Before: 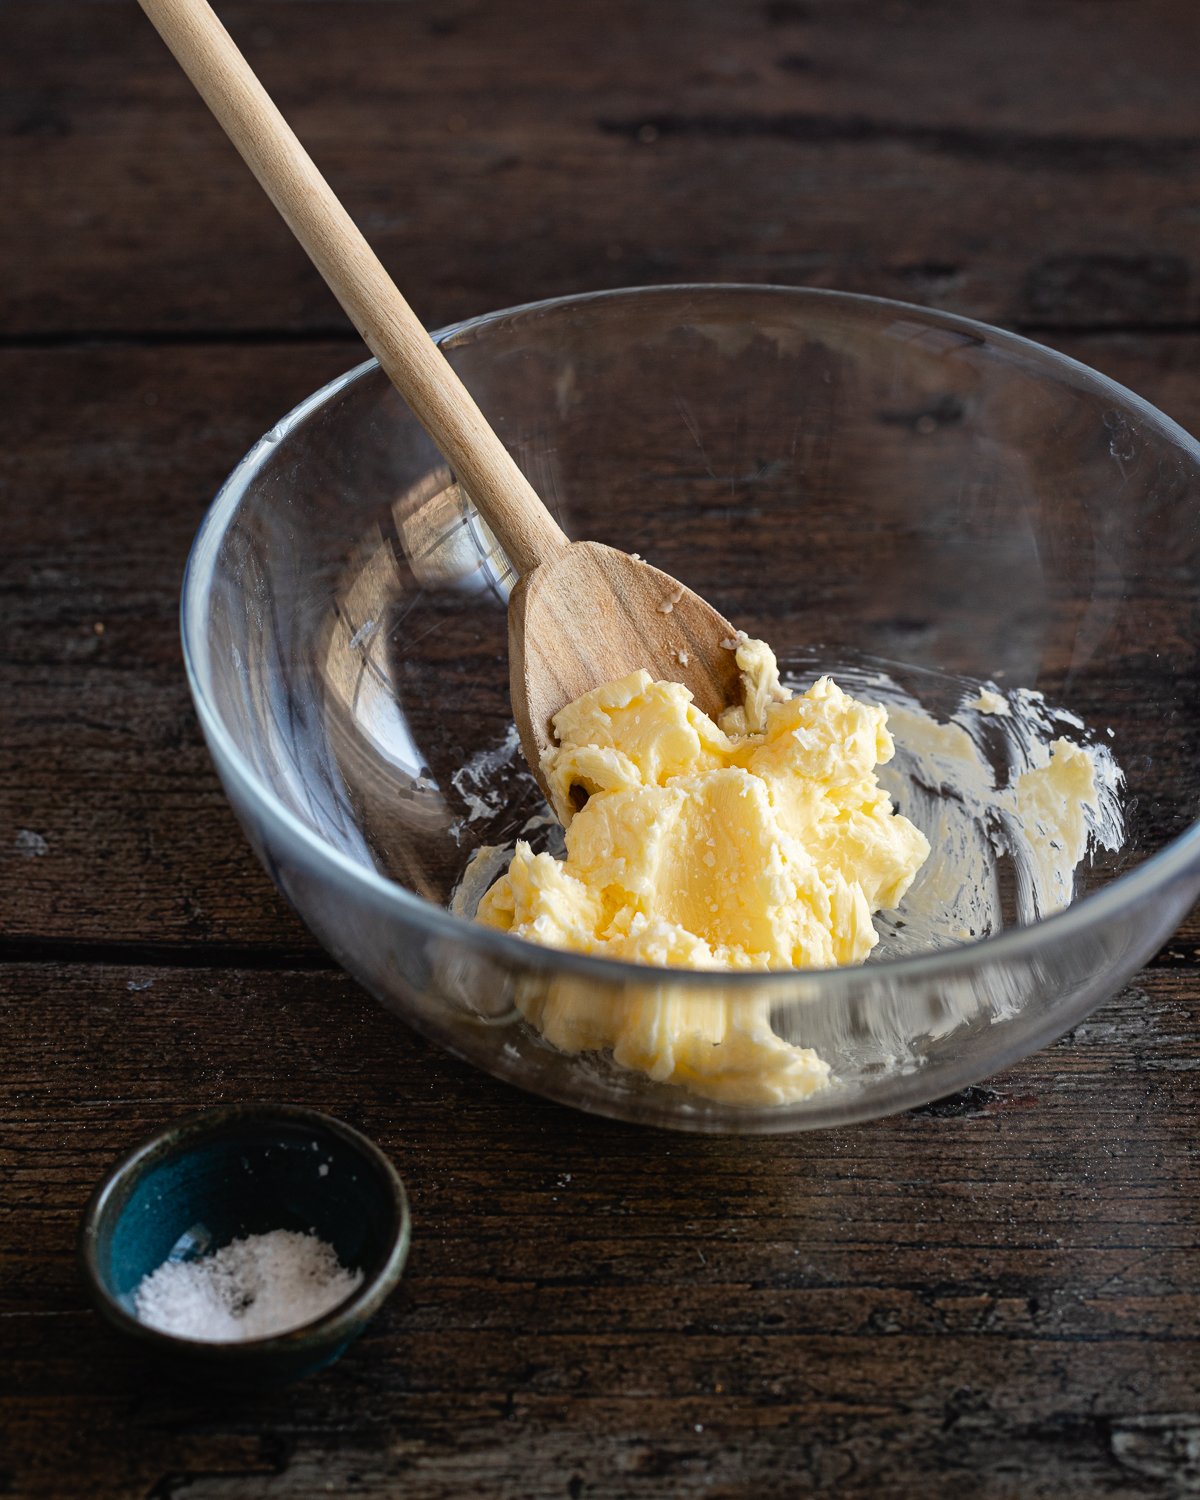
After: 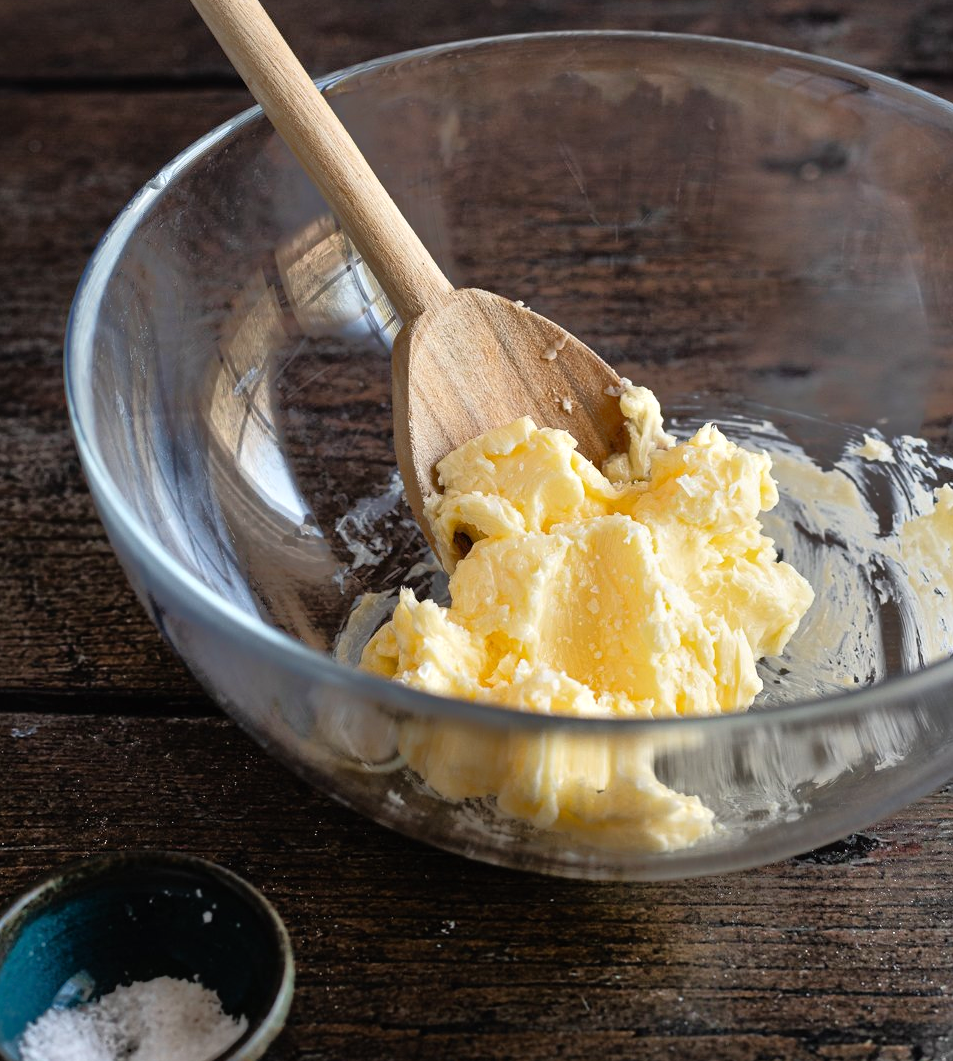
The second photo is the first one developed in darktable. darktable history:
crop: left 9.712%, top 16.928%, right 10.845%, bottom 12.332%
tone equalizer: -8 EV -0.528 EV, -7 EV -0.319 EV, -6 EV -0.083 EV, -5 EV 0.413 EV, -4 EV 0.985 EV, -3 EV 0.791 EV, -2 EV -0.01 EV, -1 EV 0.14 EV, +0 EV -0.012 EV, smoothing 1
